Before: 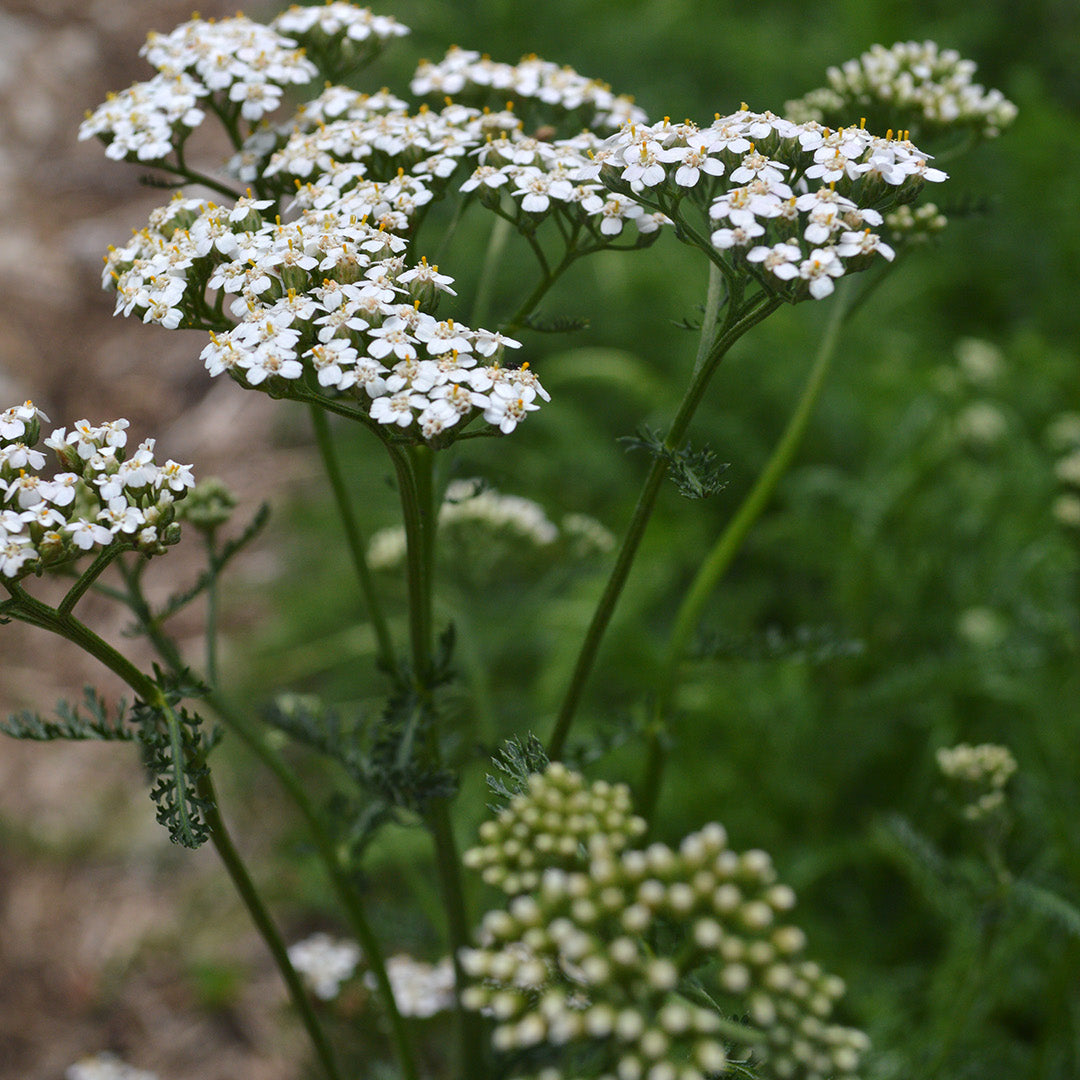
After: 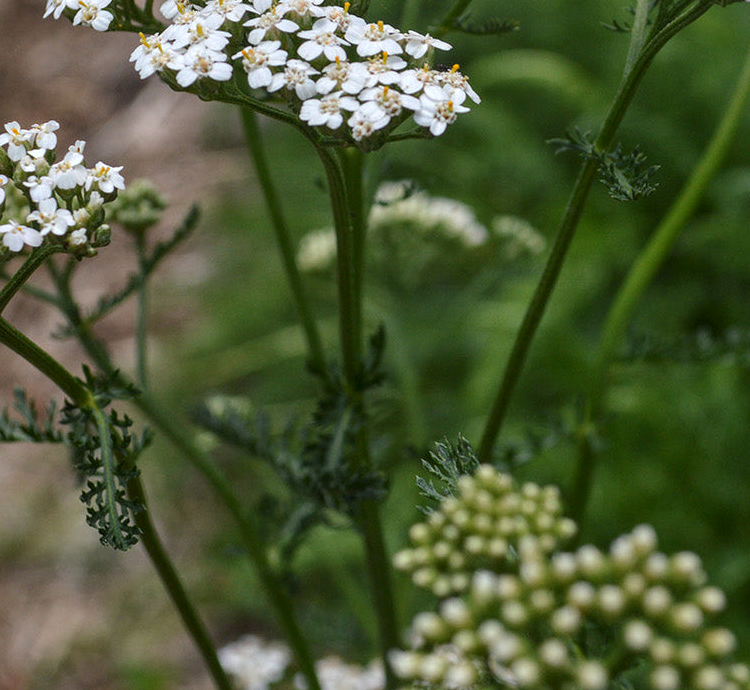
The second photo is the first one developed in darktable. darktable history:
local contrast: on, module defaults
crop: left 6.536%, top 27.667%, right 23.992%, bottom 8.385%
